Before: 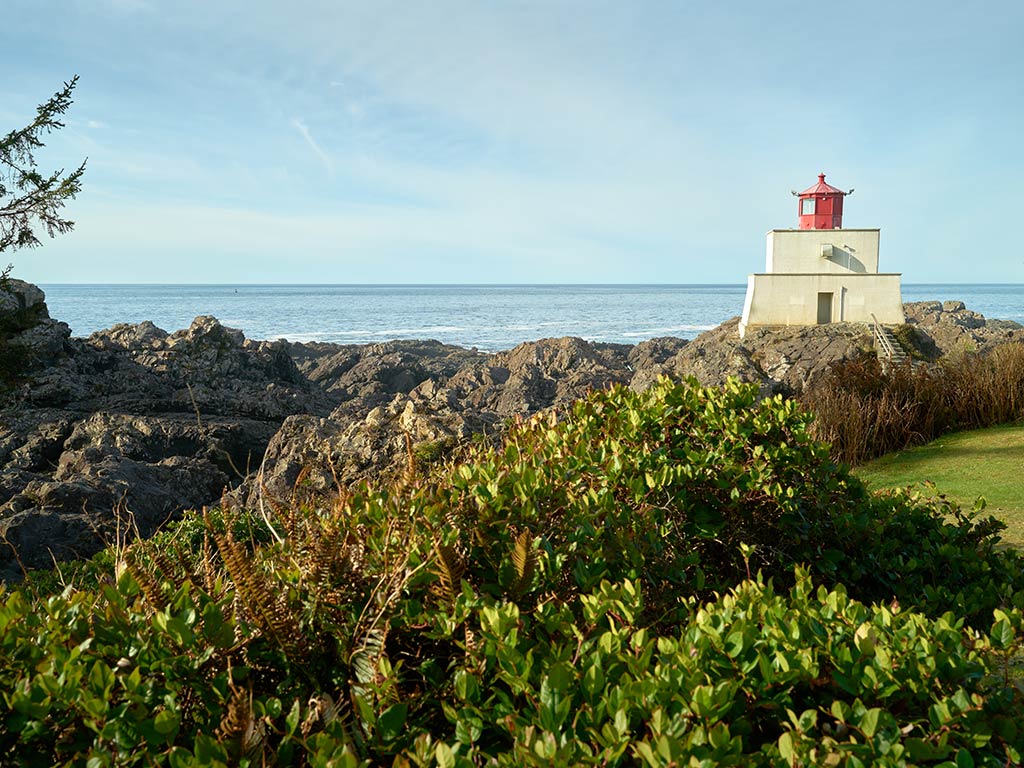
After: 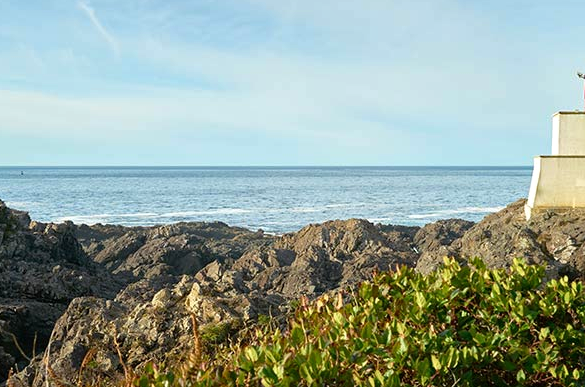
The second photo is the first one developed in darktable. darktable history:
crop: left 20.932%, top 15.471%, right 21.848%, bottom 34.081%
haze removal: strength 0.29, distance 0.25, compatibility mode true, adaptive false
tone equalizer: on, module defaults
